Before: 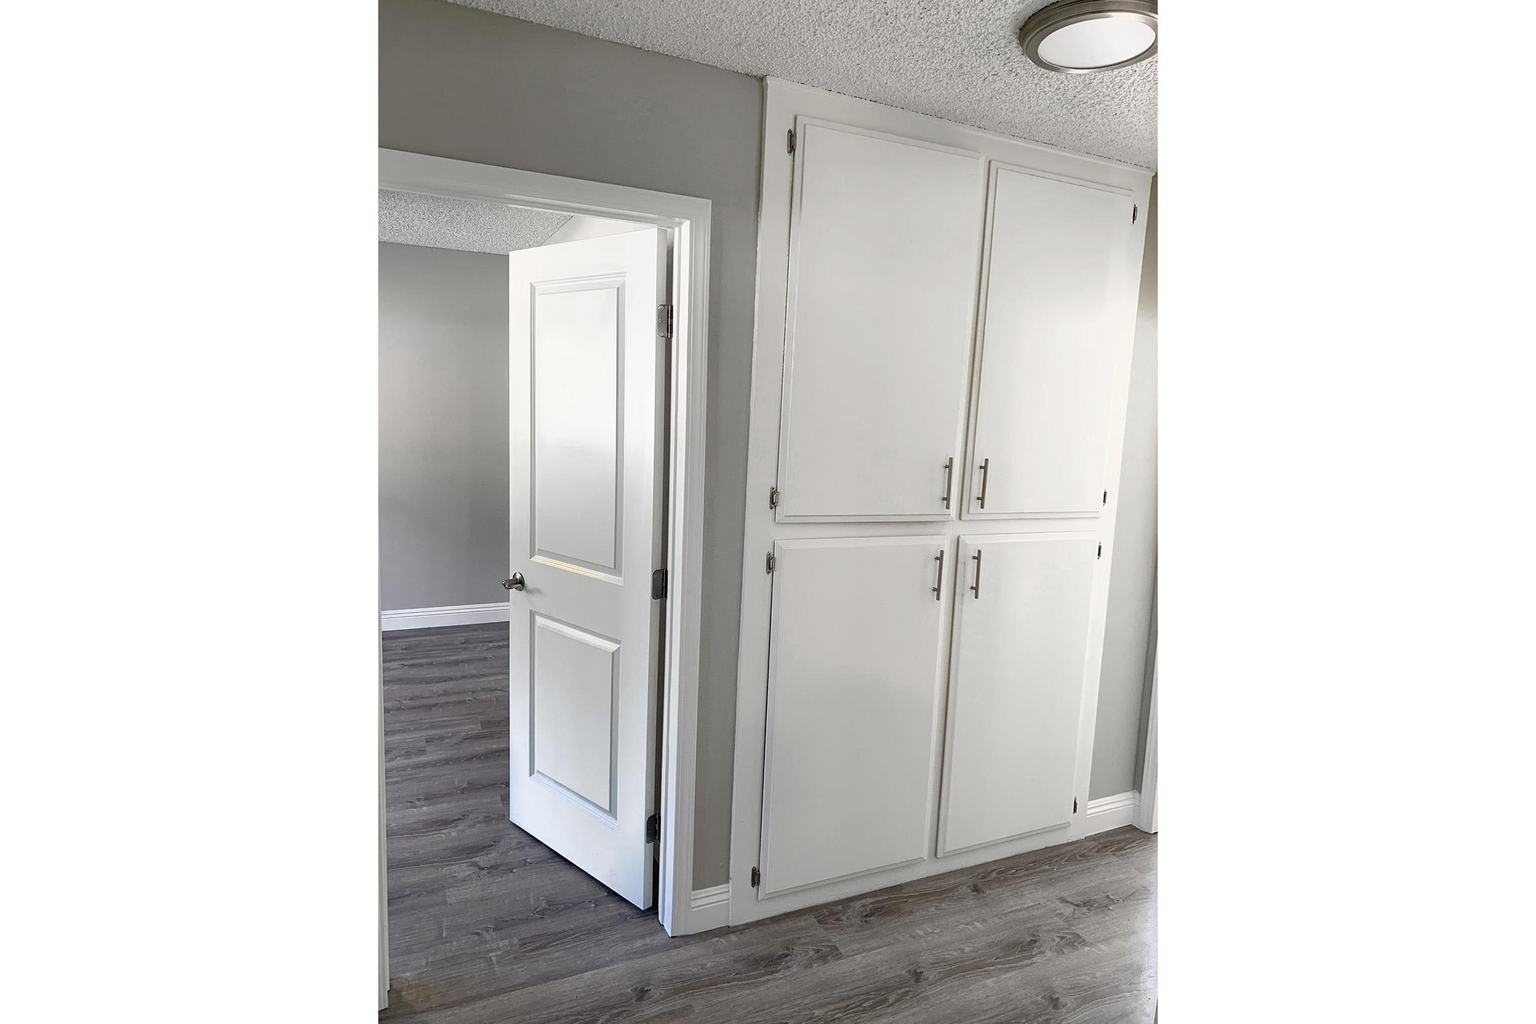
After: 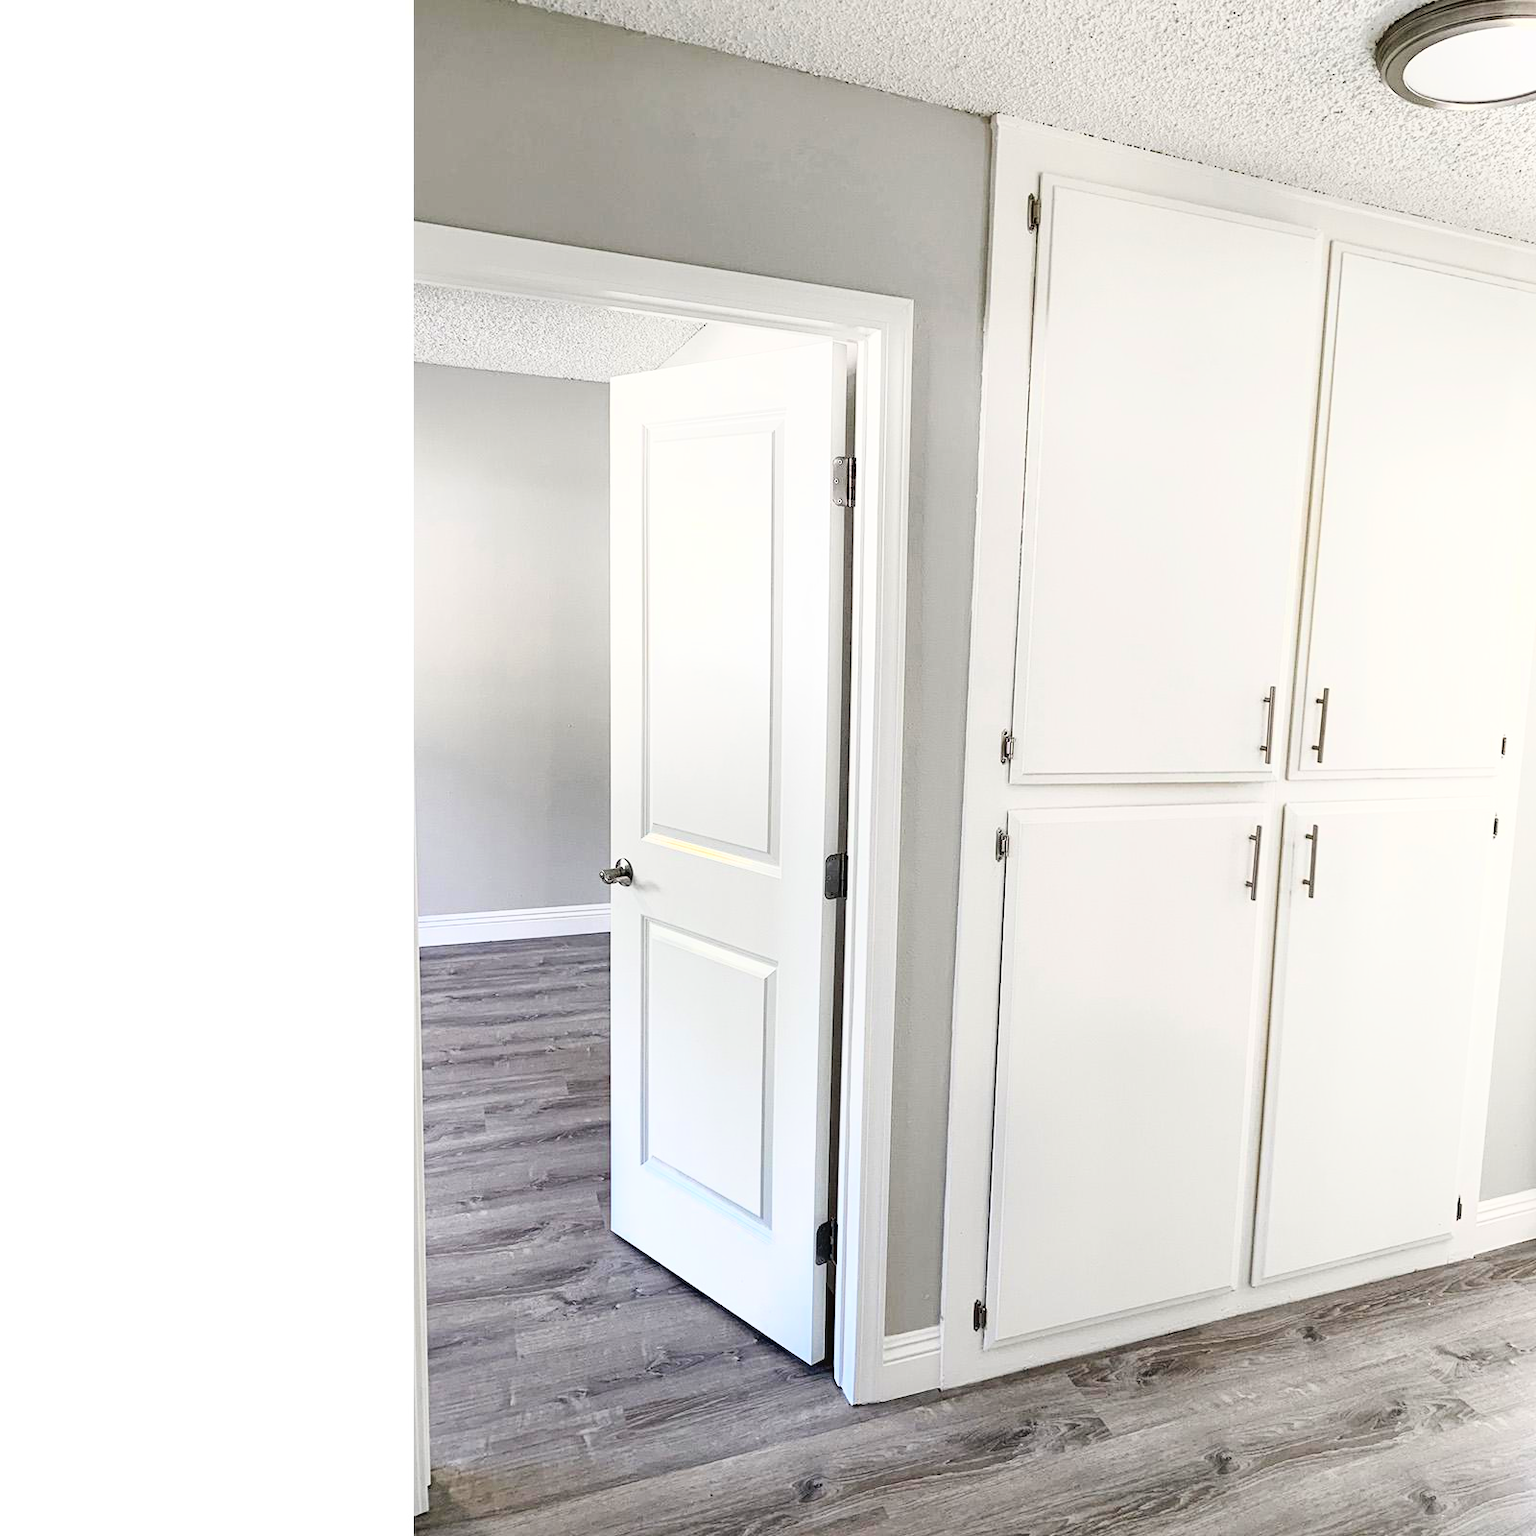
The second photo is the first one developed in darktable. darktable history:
crop and rotate: left 6.681%, right 26.62%
tone curve: curves: ch0 [(0, 0.023) (0.087, 0.065) (0.184, 0.168) (0.45, 0.54) (0.57, 0.683) (0.722, 0.825) (0.877, 0.948) (1, 1)]; ch1 [(0, 0) (0.388, 0.369) (0.45, 0.43) (0.505, 0.509) (0.534, 0.528) (0.657, 0.655) (1, 1)]; ch2 [(0, 0) (0.314, 0.223) (0.427, 0.405) (0.5, 0.5) (0.55, 0.566) (0.625, 0.657) (1, 1)]
contrast brightness saturation: contrast 0.196, brightness 0.162, saturation 0.217
